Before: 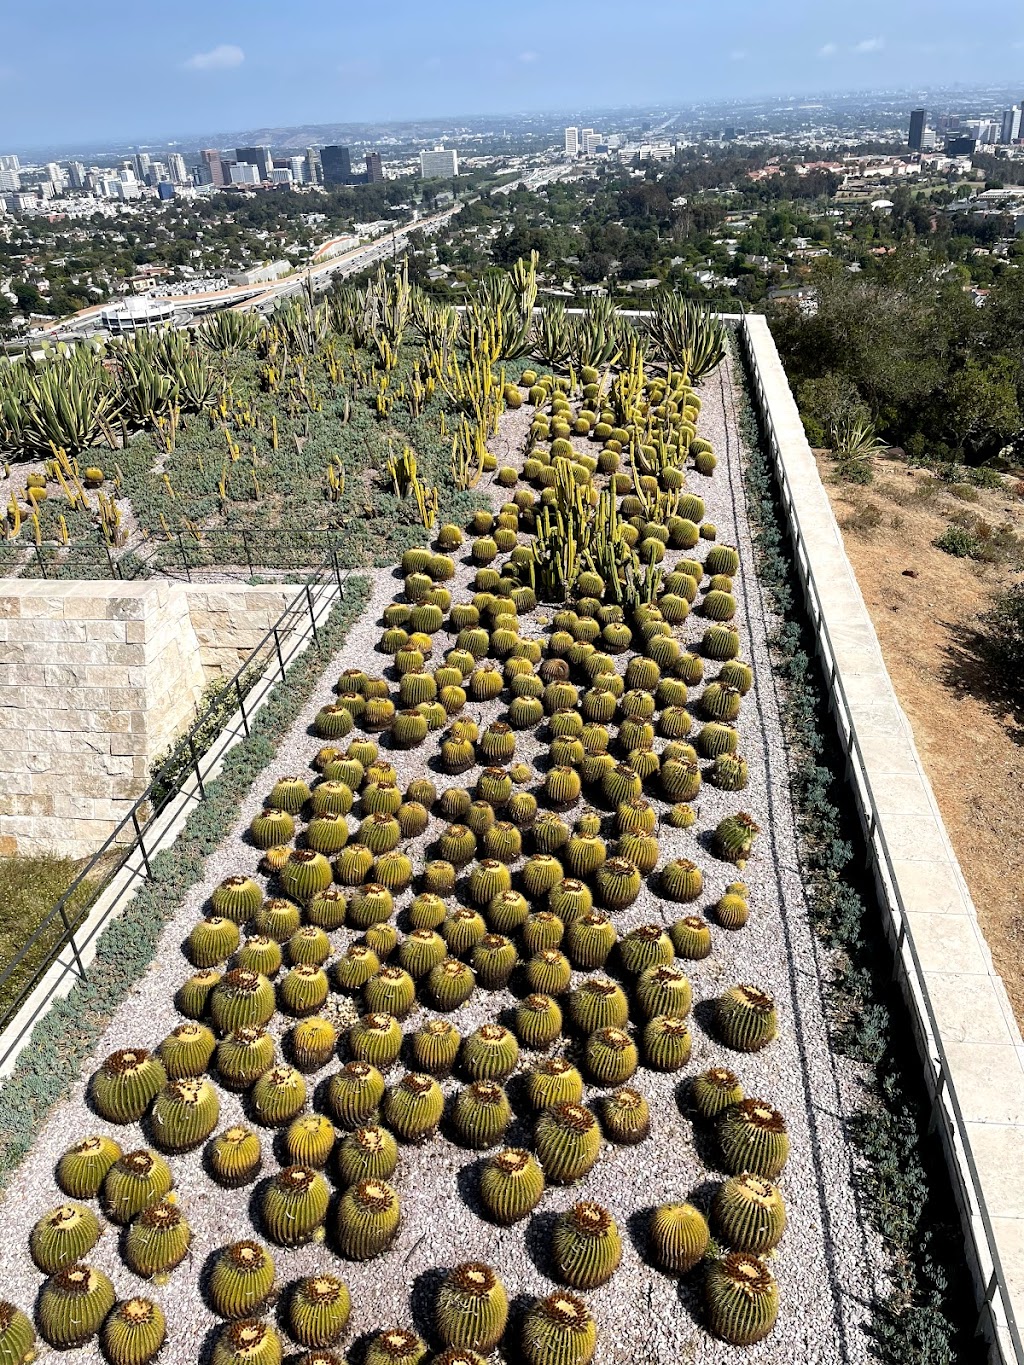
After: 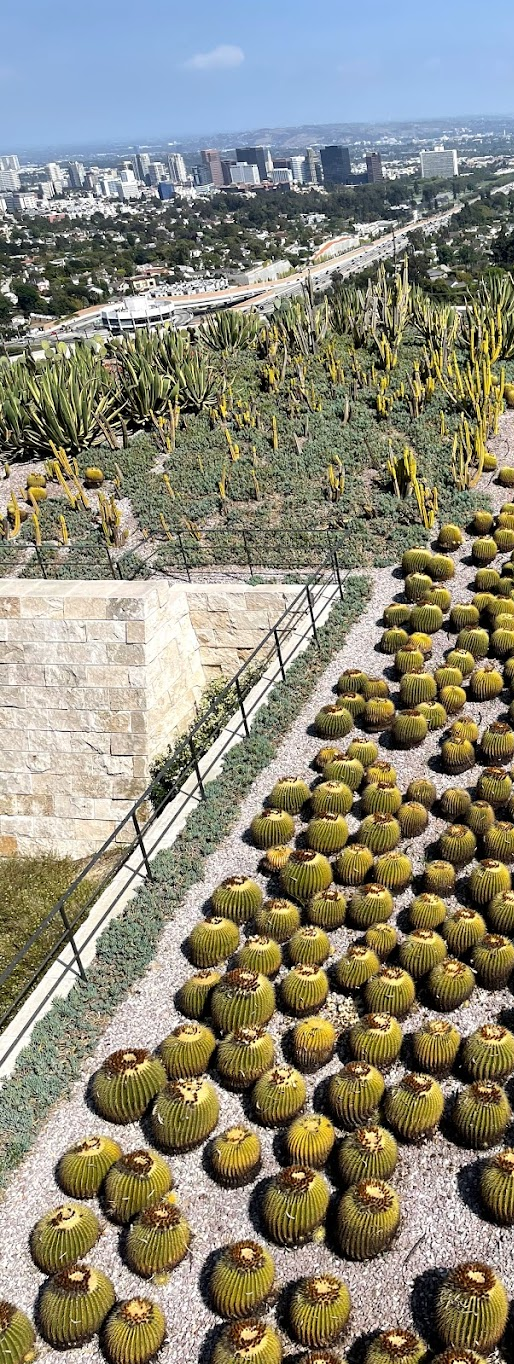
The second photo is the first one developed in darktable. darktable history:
crop and rotate: left 0.04%, top 0%, right 49.704%
